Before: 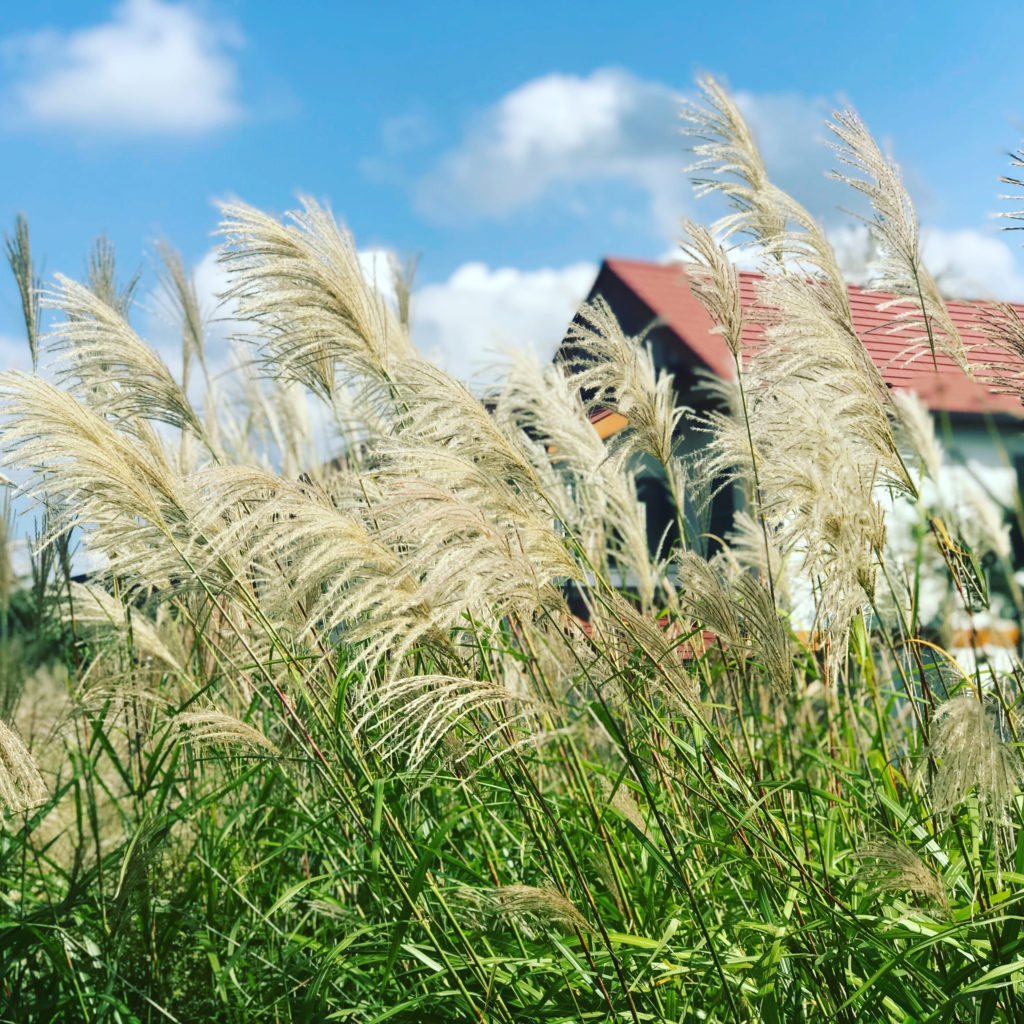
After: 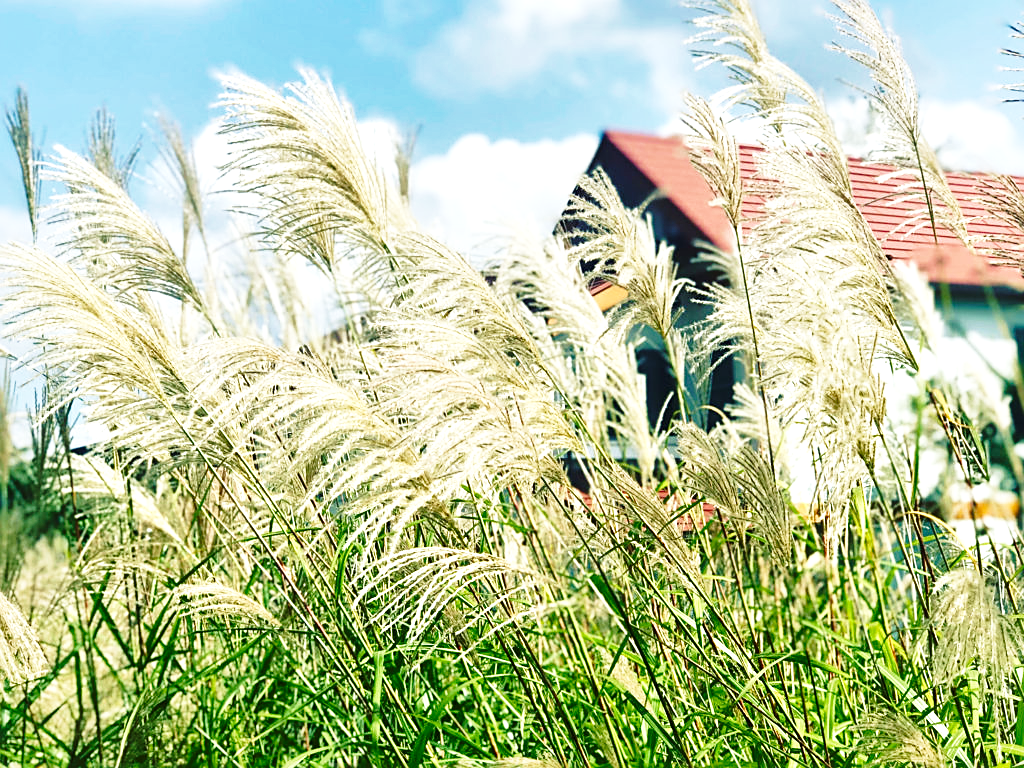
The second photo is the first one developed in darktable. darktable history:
base curve: curves: ch0 [(0, 0) (0.028, 0.03) (0.121, 0.232) (0.46, 0.748) (0.859, 0.968) (1, 1)], preserve colors none
sharpen: on, module defaults
local contrast: mode bilateral grid, contrast 20, coarseness 50, detail 171%, midtone range 0.2
velvia: on, module defaults
crop and rotate: top 12.5%, bottom 12.5%
